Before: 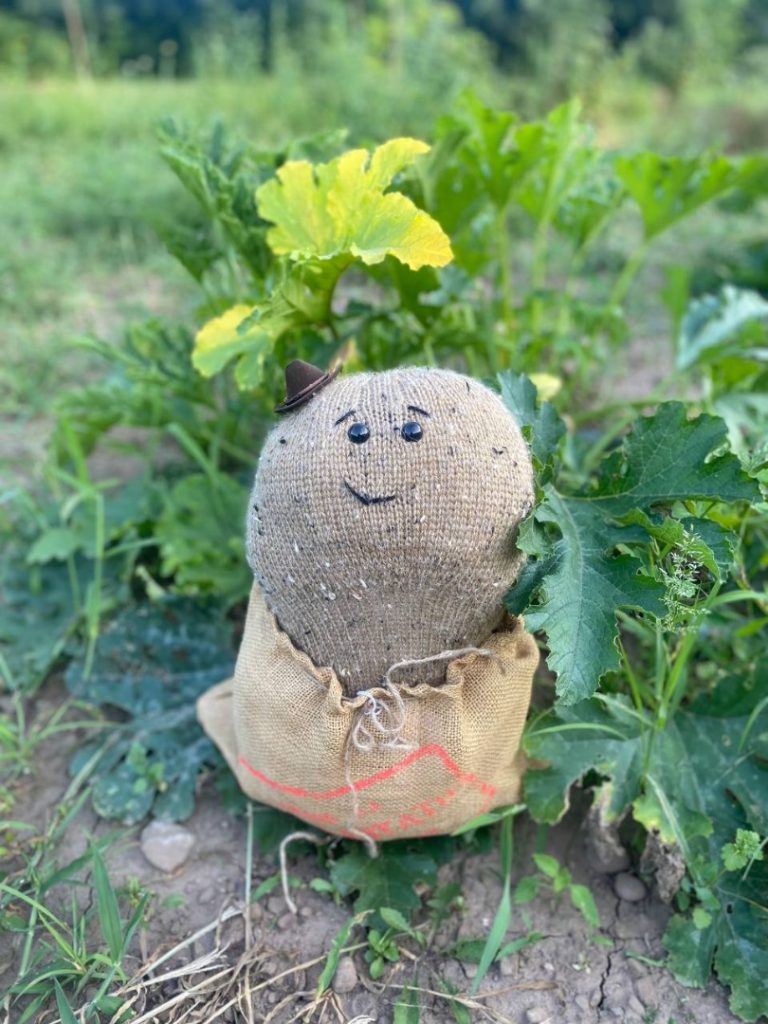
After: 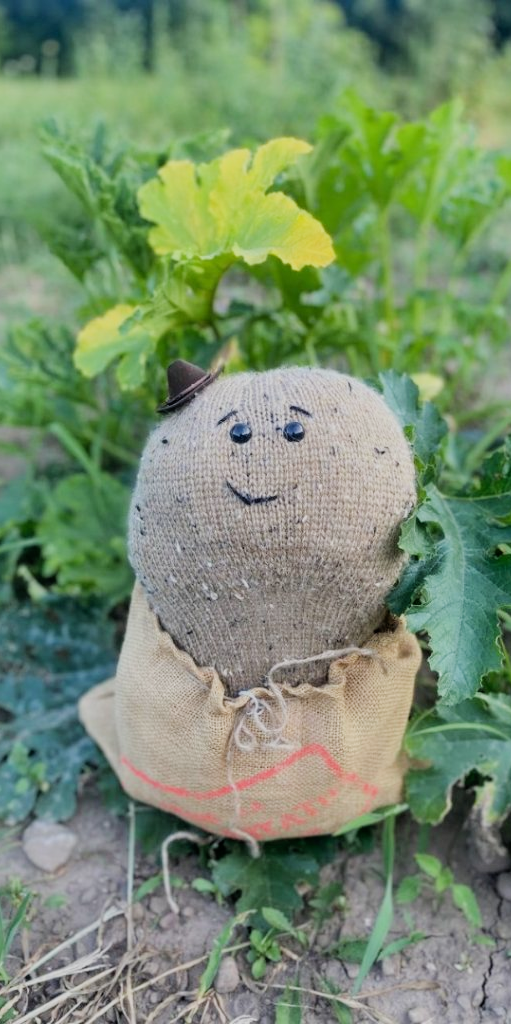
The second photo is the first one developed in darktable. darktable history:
white balance: emerald 1
filmic rgb: black relative exposure -7.65 EV, white relative exposure 4.56 EV, hardness 3.61, contrast 1.05
crop: left 15.419%, right 17.914%
